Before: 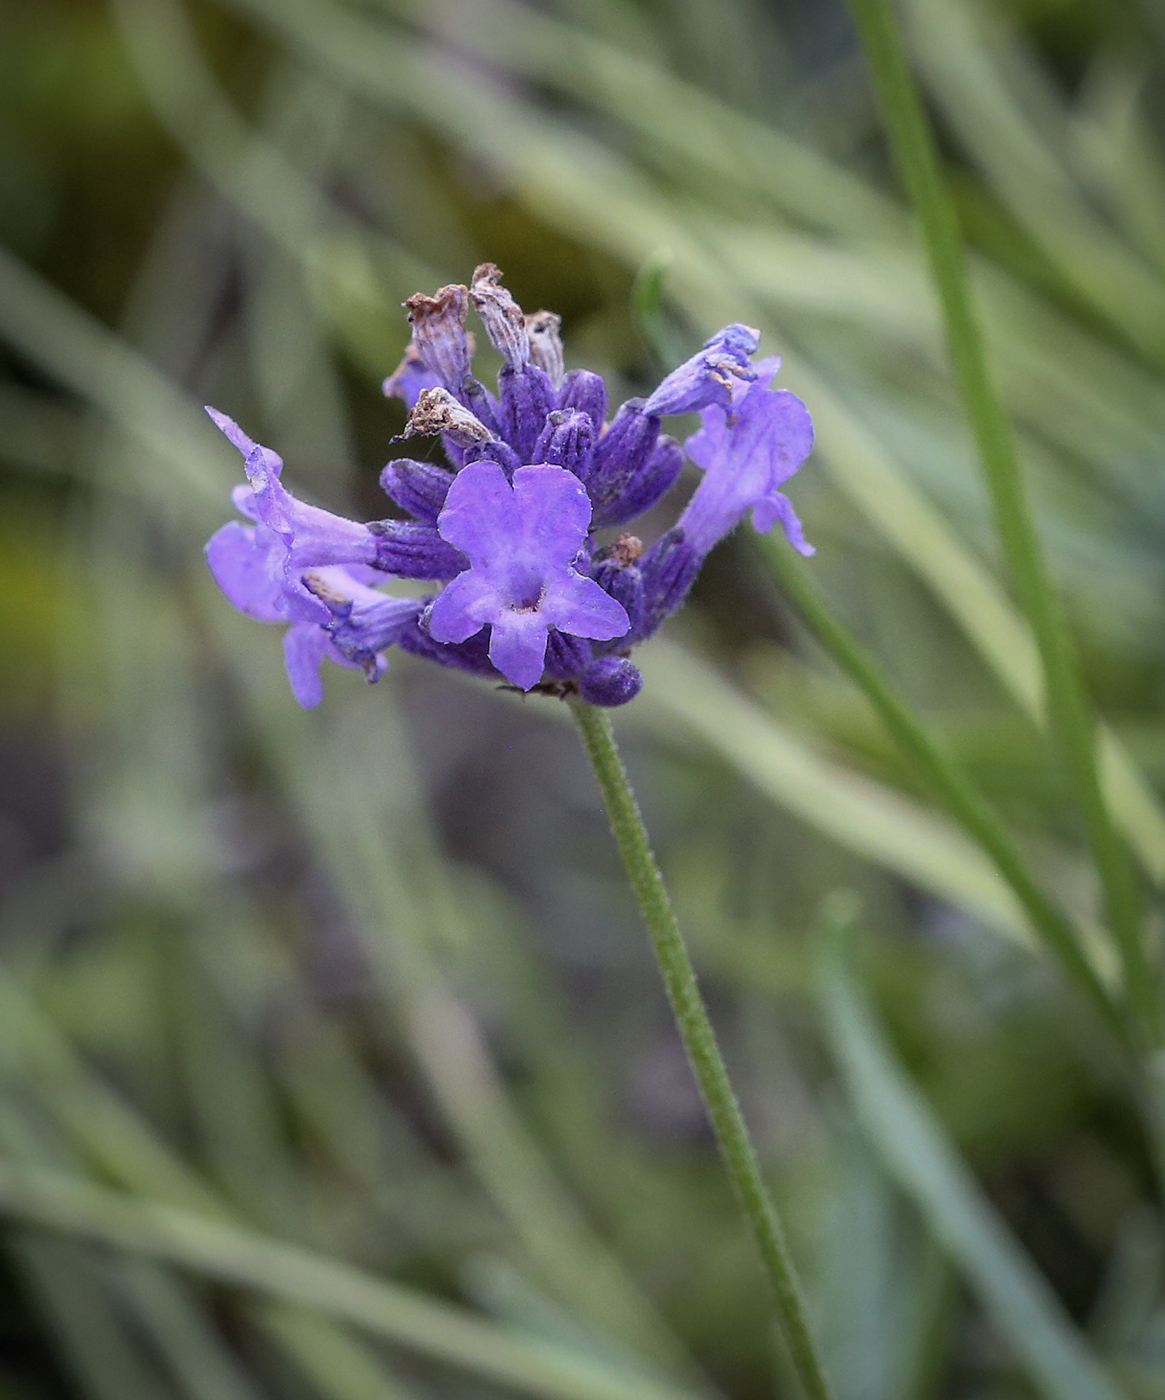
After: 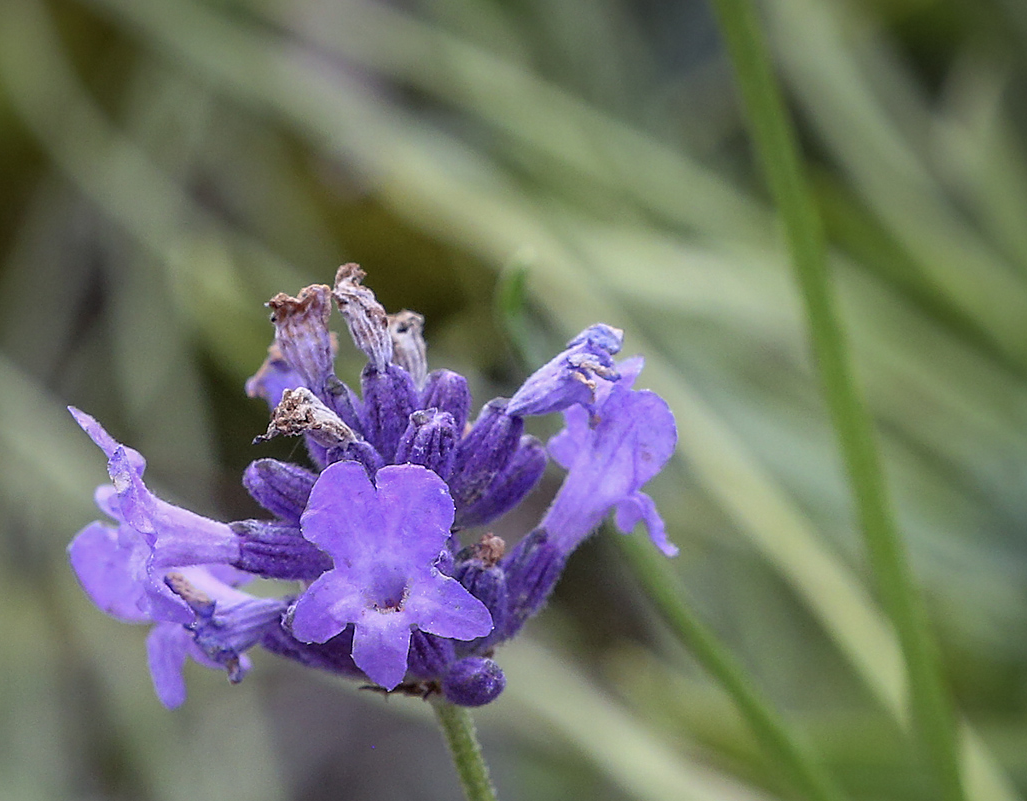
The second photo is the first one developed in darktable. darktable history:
sharpen: amount 0.2
crop and rotate: left 11.812%, bottom 42.776%
